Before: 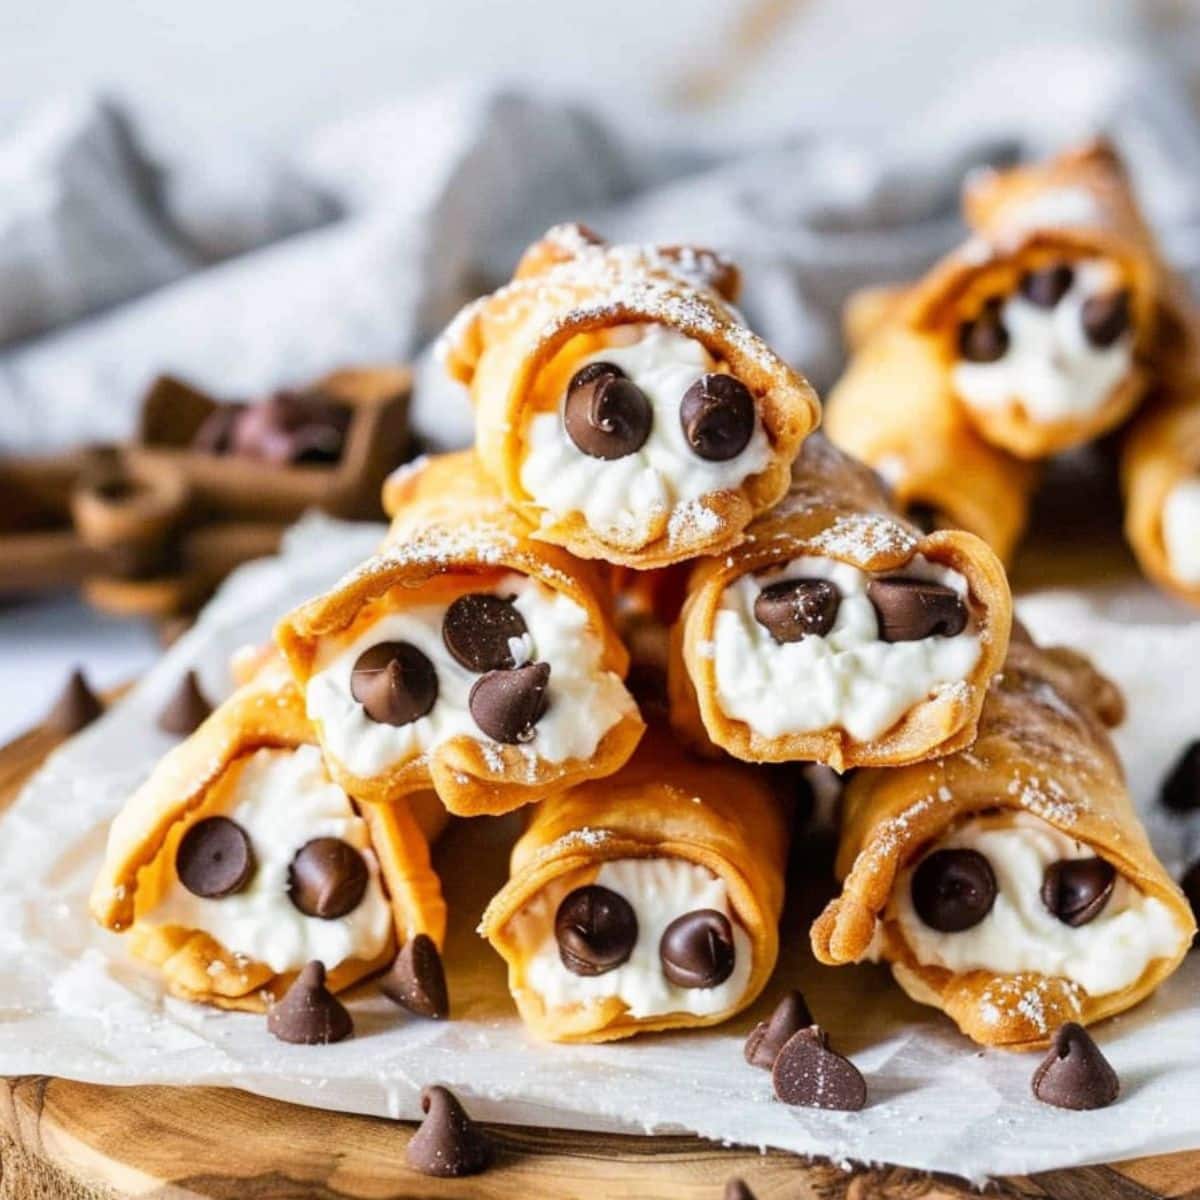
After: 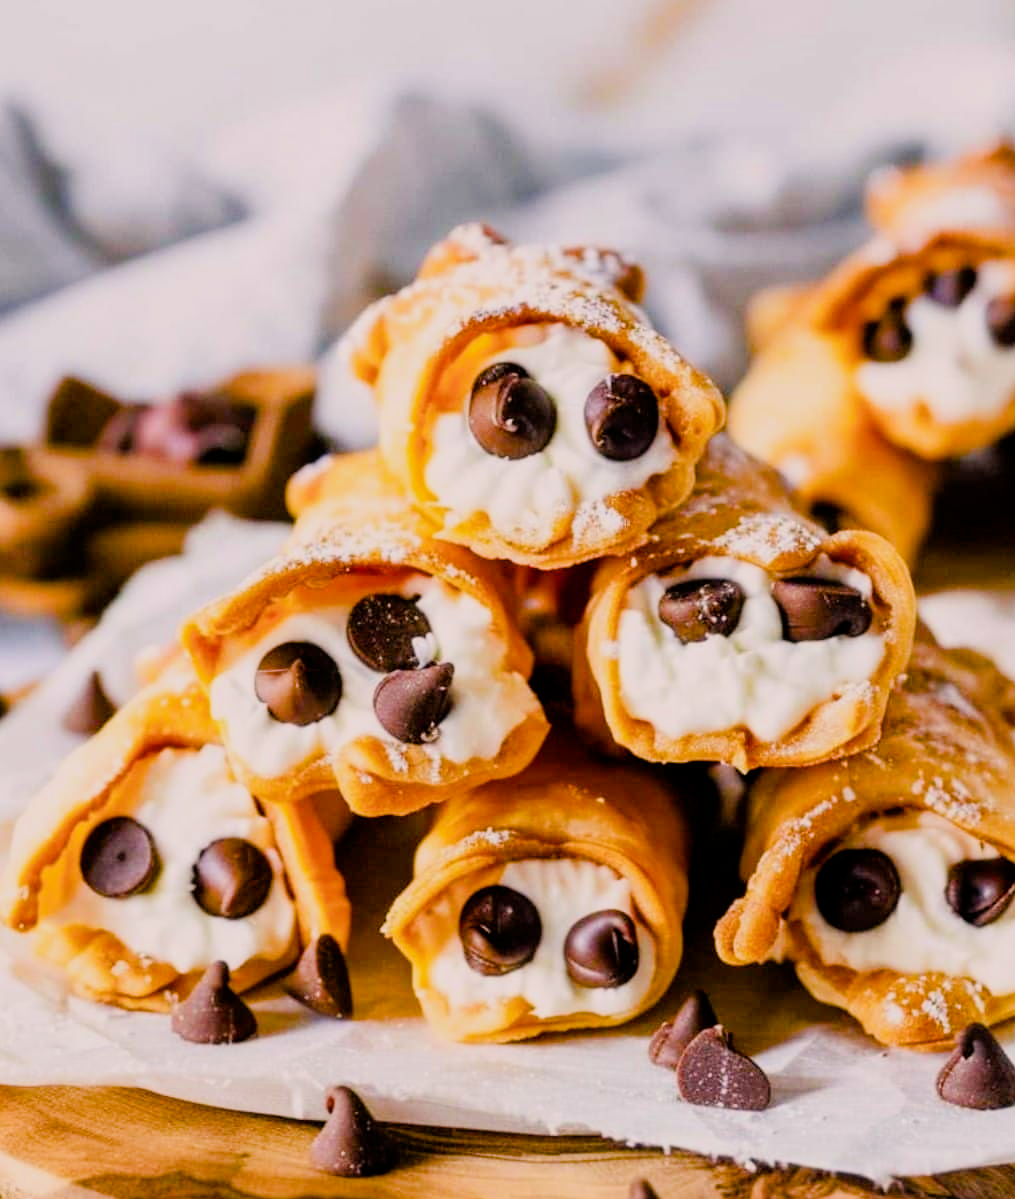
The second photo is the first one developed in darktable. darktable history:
filmic rgb: black relative exposure -7.65 EV, white relative exposure 4.56 EV, hardness 3.61
crop: left 8.014%, right 7.366%
tone equalizer: -8 EV -0.449 EV, -7 EV -0.361 EV, -6 EV -0.352 EV, -5 EV -0.238 EV, -3 EV 0.221 EV, -2 EV 0.354 EV, -1 EV 0.394 EV, +0 EV 0.42 EV
color balance rgb: highlights gain › chroma 2.354%, highlights gain › hue 36.13°, perceptual saturation grading › global saturation 39.321%, perceptual saturation grading › highlights -24.97%, perceptual saturation grading › mid-tones 35.533%, perceptual saturation grading › shadows 35.015%, global vibrance 9.573%
